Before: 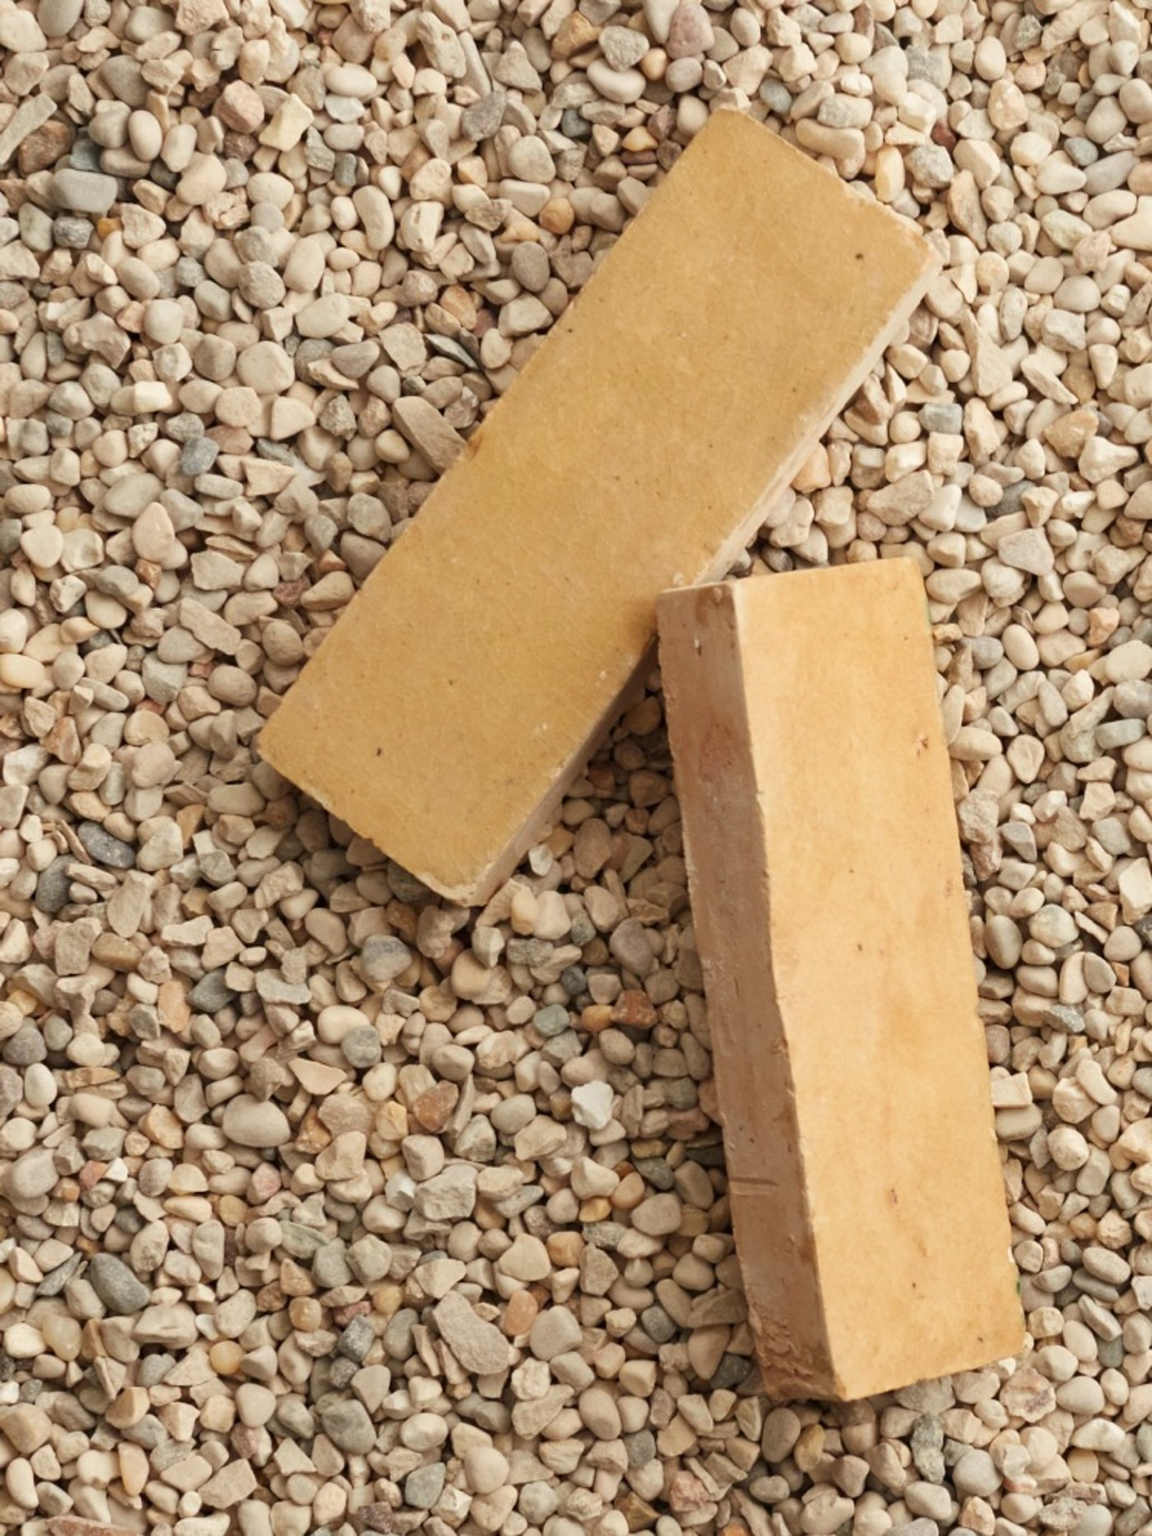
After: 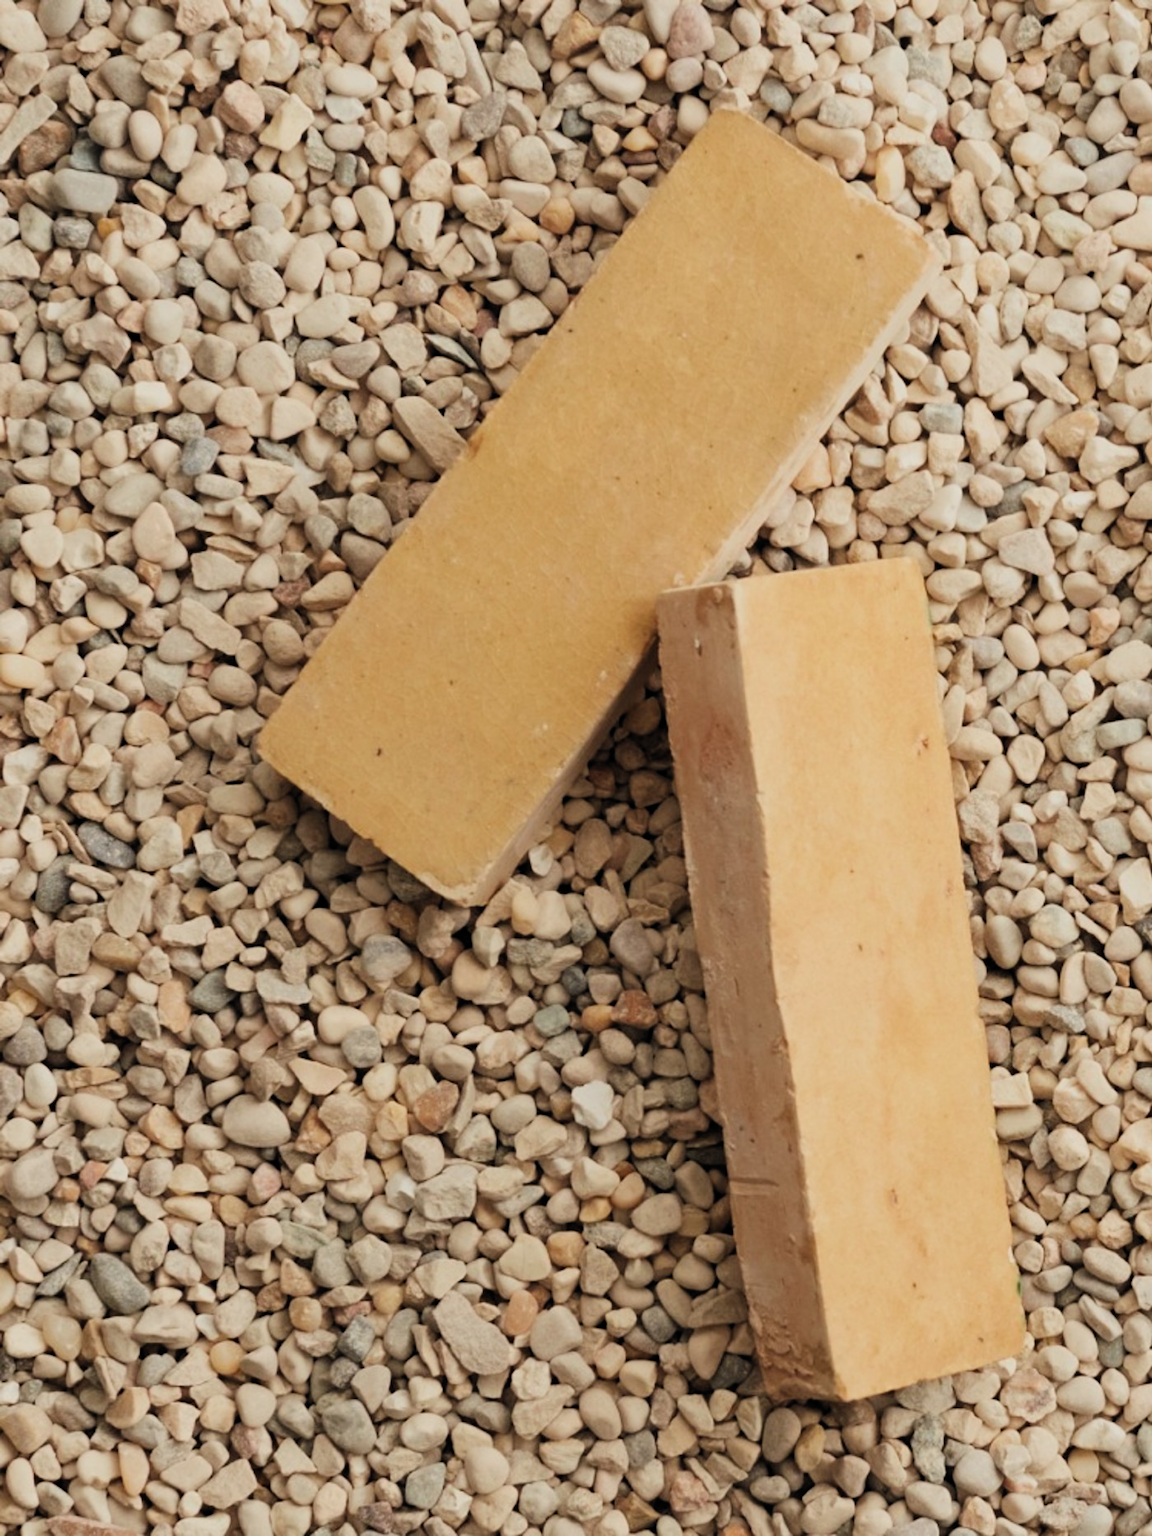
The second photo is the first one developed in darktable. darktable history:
exposure: compensate highlight preservation false
filmic rgb: black relative exposure -7.65 EV, white relative exposure 3.99 EV, hardness 4.02, contrast 1.097, highlights saturation mix -30.15%, color science v6 (2022)
